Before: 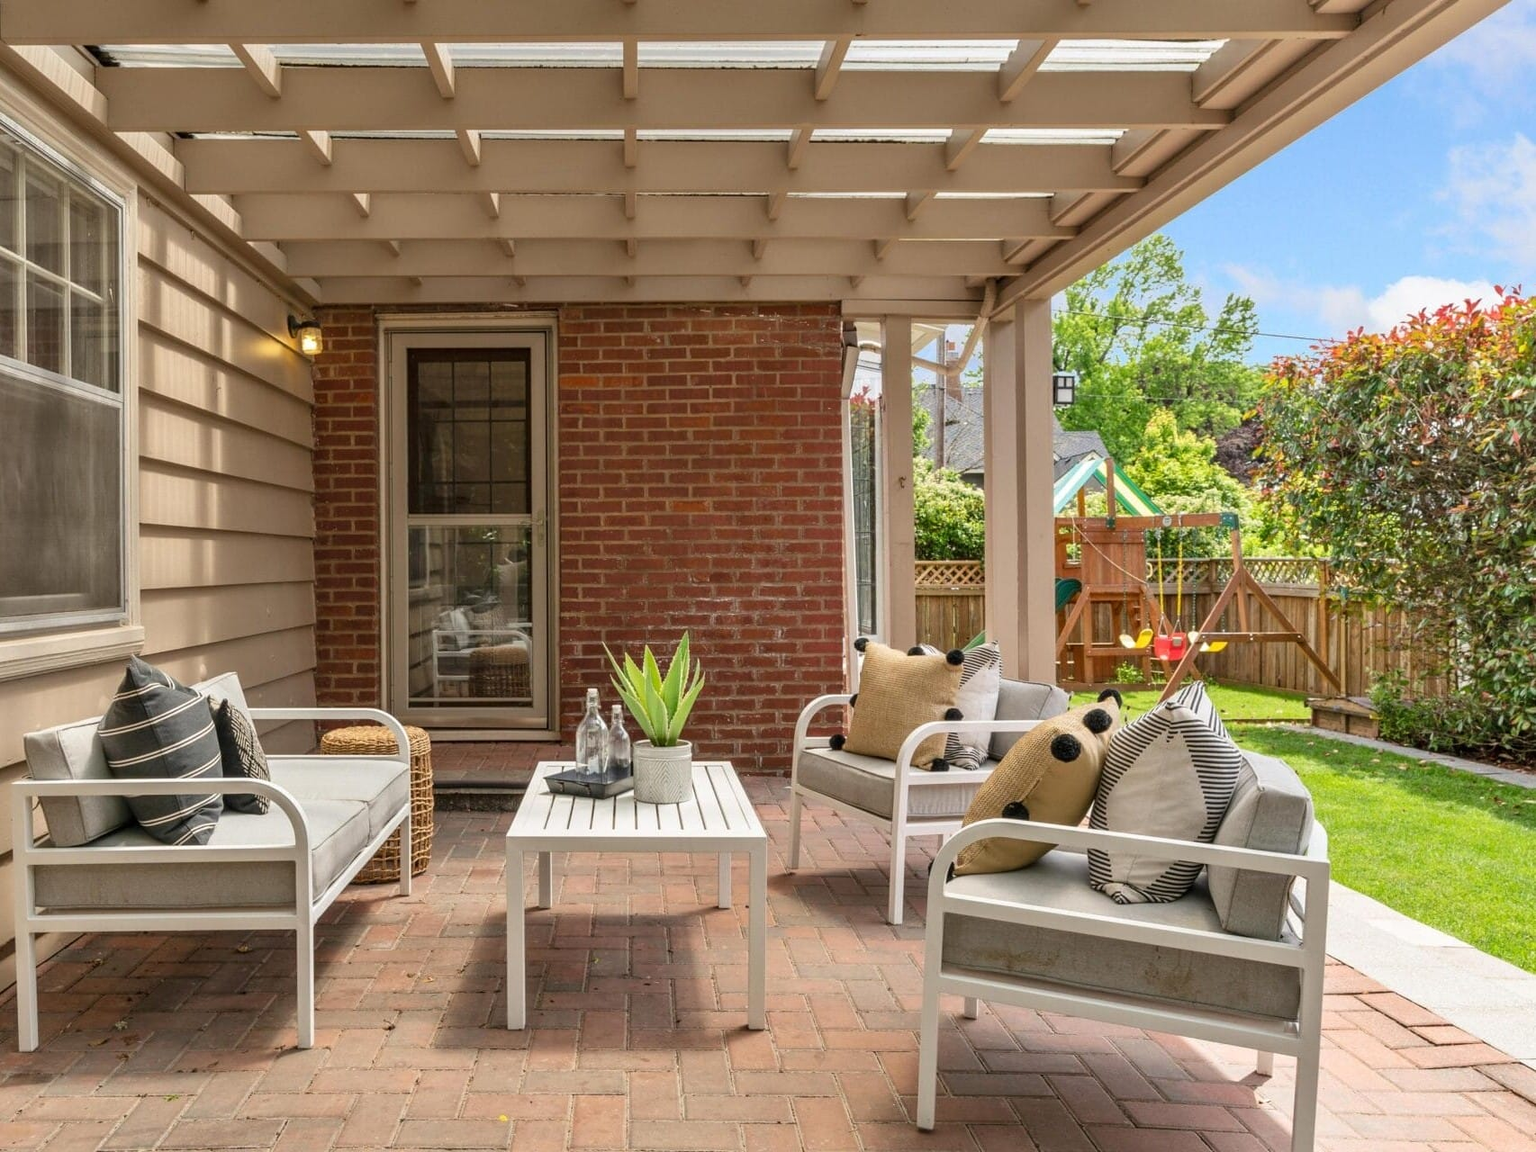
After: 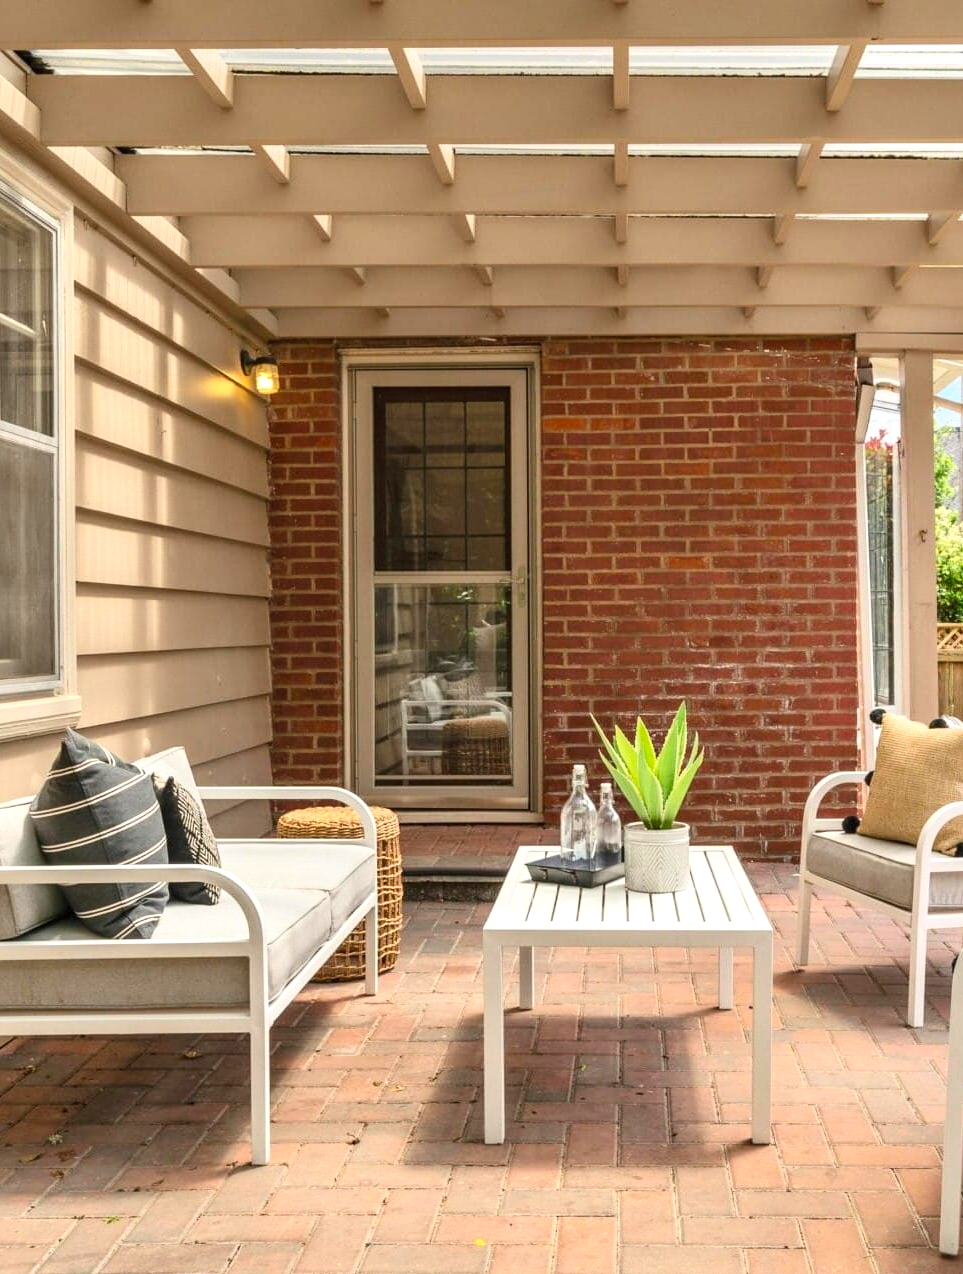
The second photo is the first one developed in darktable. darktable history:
crop: left 4.642%, right 38.87%
contrast brightness saturation: contrast 0.2, brightness 0.161, saturation 0.223
exposure: exposure -0.07 EV, compensate highlight preservation false
levels: levels [0, 0.474, 0.947]
